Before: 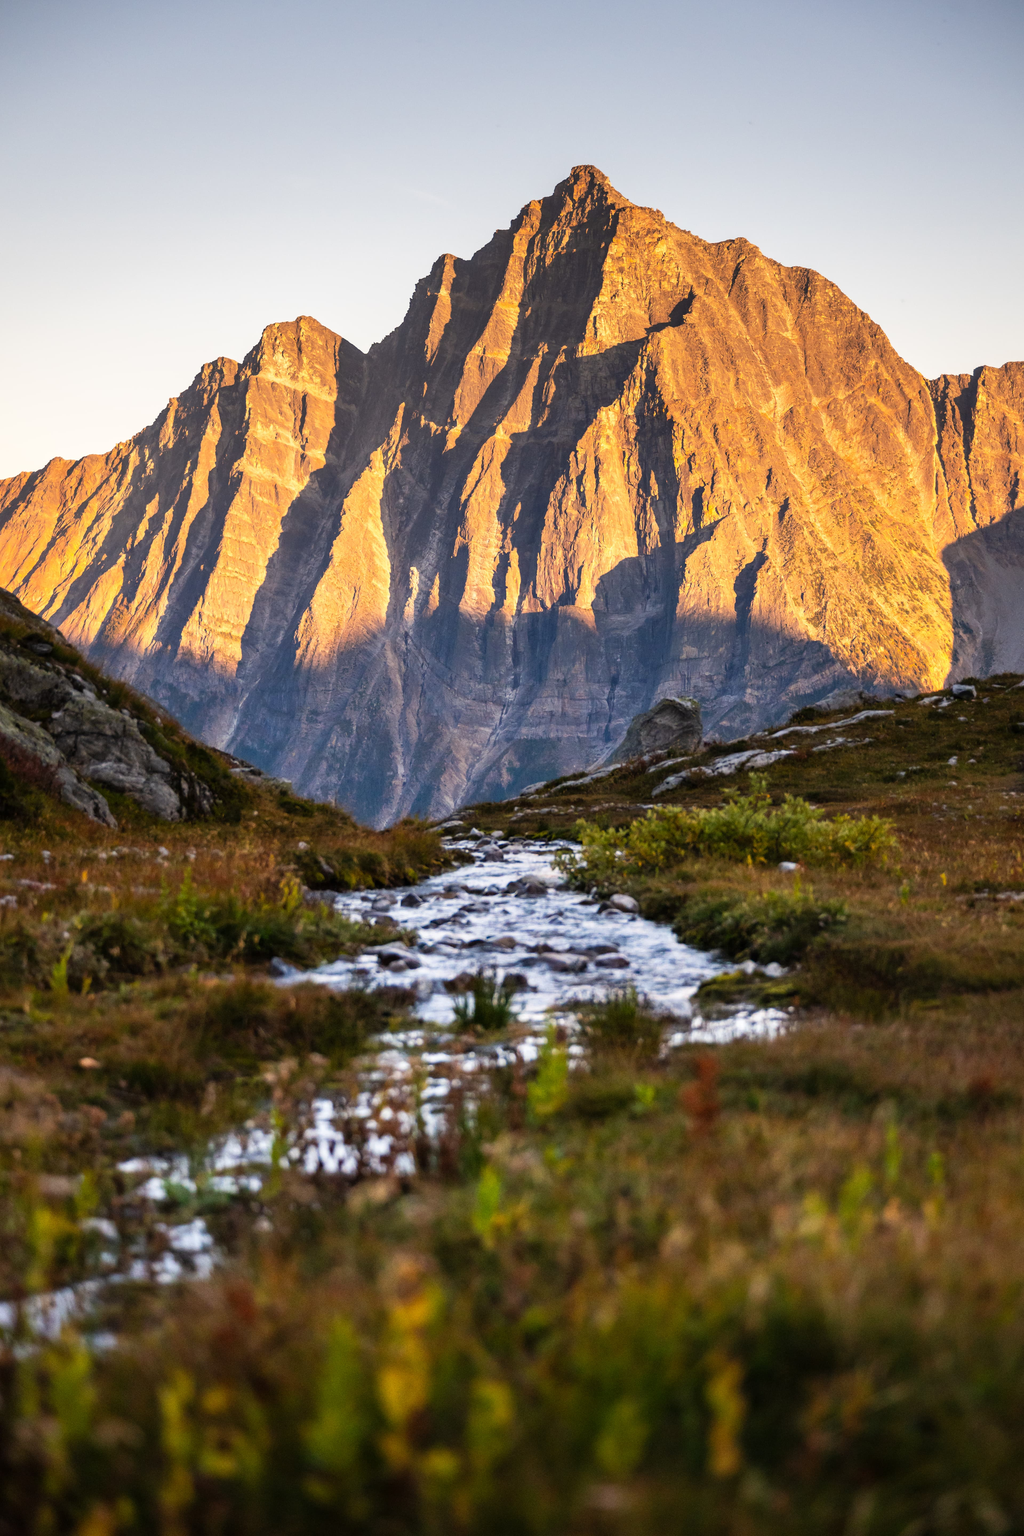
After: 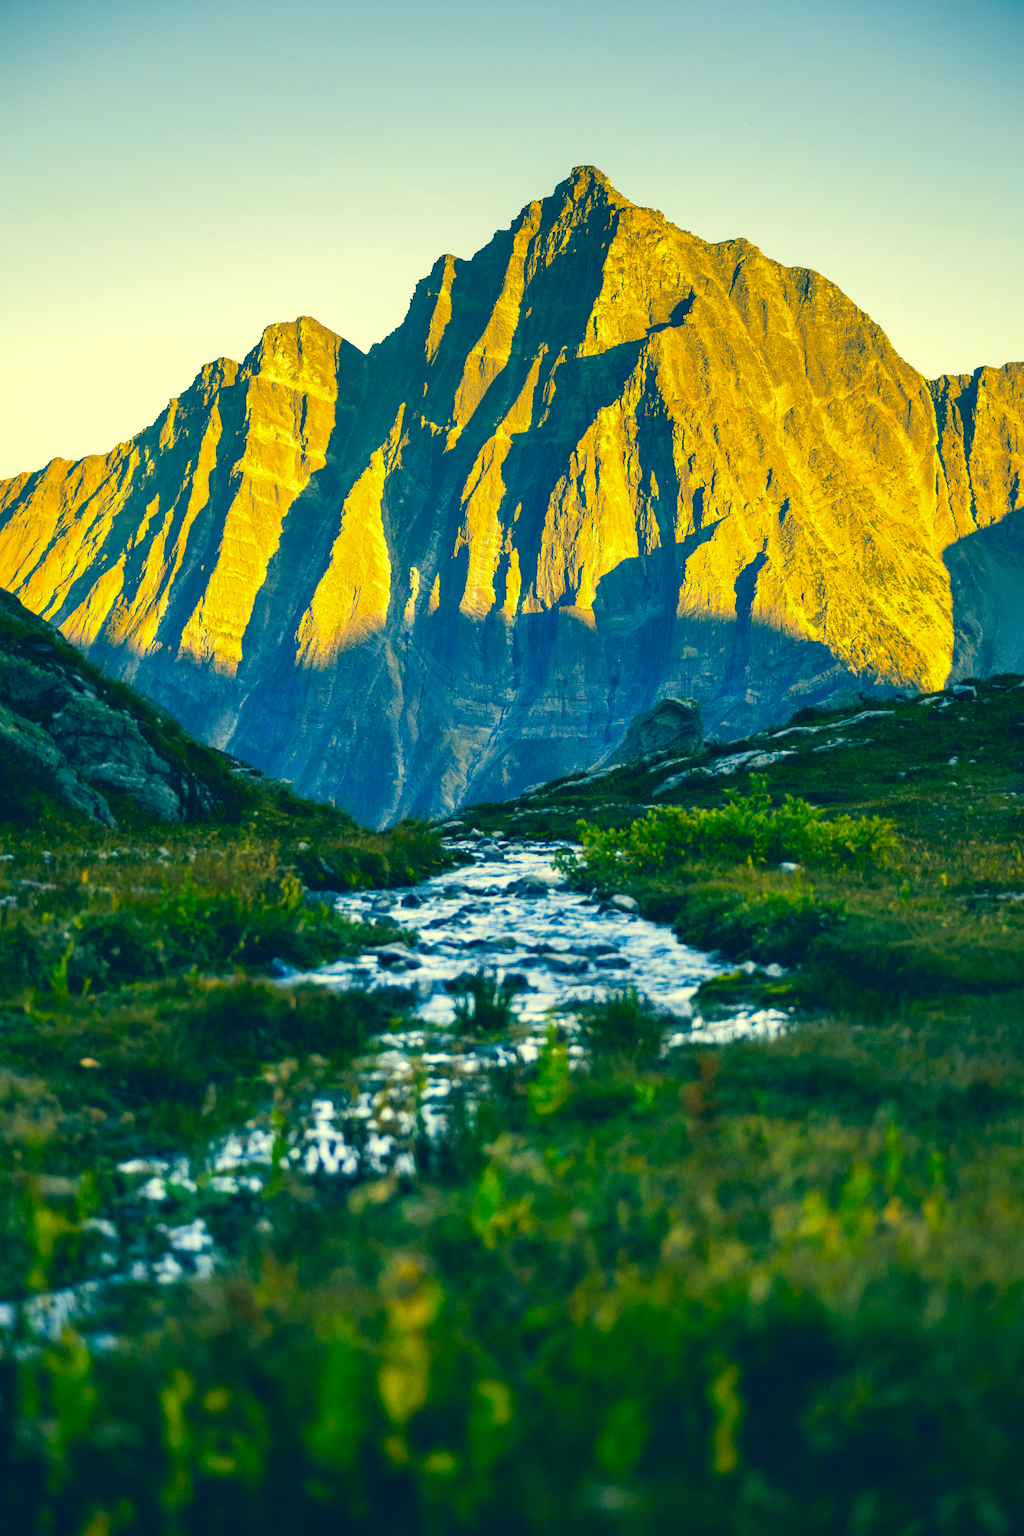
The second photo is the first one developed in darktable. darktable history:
color zones: curves: ch0 [(0, 0.613) (0.01, 0.613) (0.245, 0.448) (0.498, 0.529) (0.642, 0.665) (0.879, 0.777) (0.99, 0.613)]; ch1 [(0, 0) (0.143, 0) (0.286, 0) (0.429, 0) (0.571, 0) (0.714, 0) (0.857, 0)], mix -121.96%
white balance: red 1.042, blue 1.17
color correction: highlights a* -15.58, highlights b* 40, shadows a* -40, shadows b* -26.18
